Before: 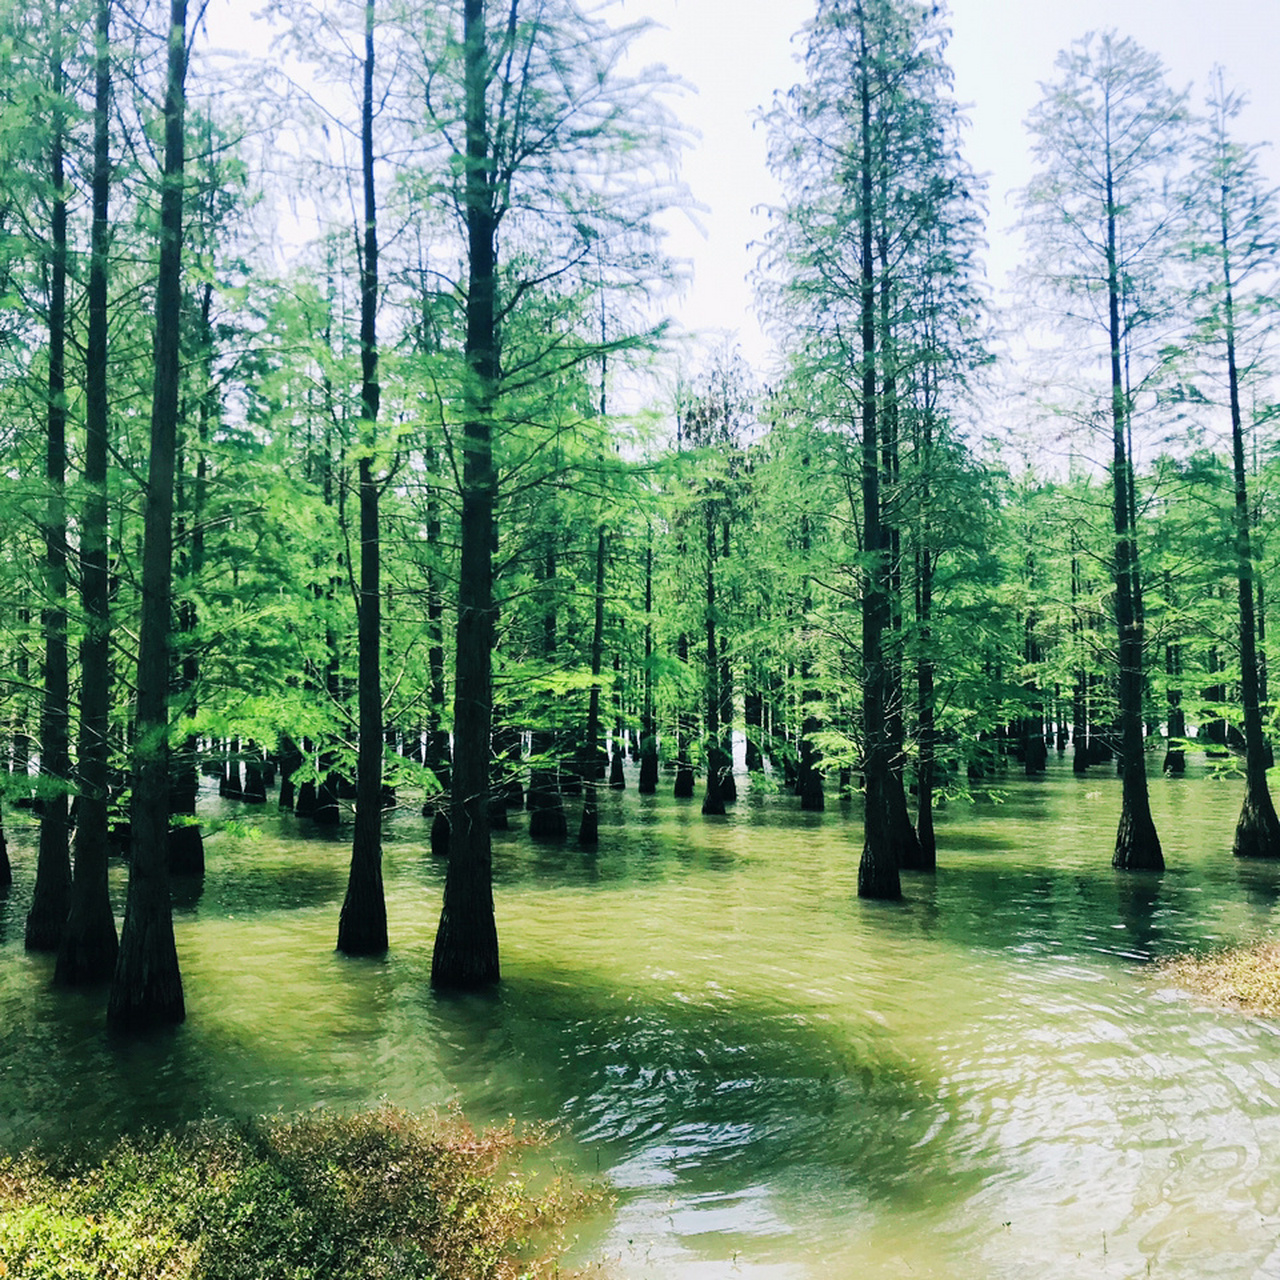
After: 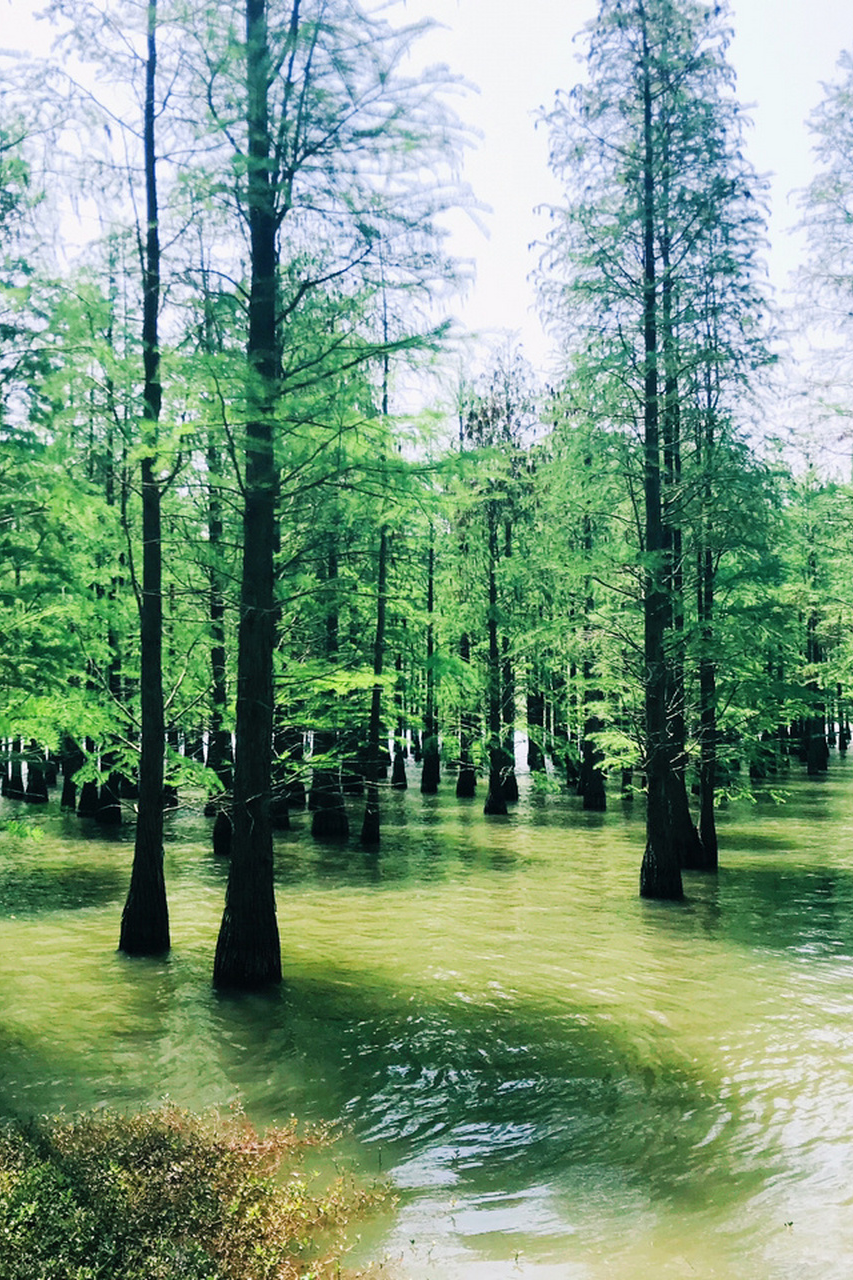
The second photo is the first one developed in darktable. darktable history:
crop: left 17.071%, right 16.288%
